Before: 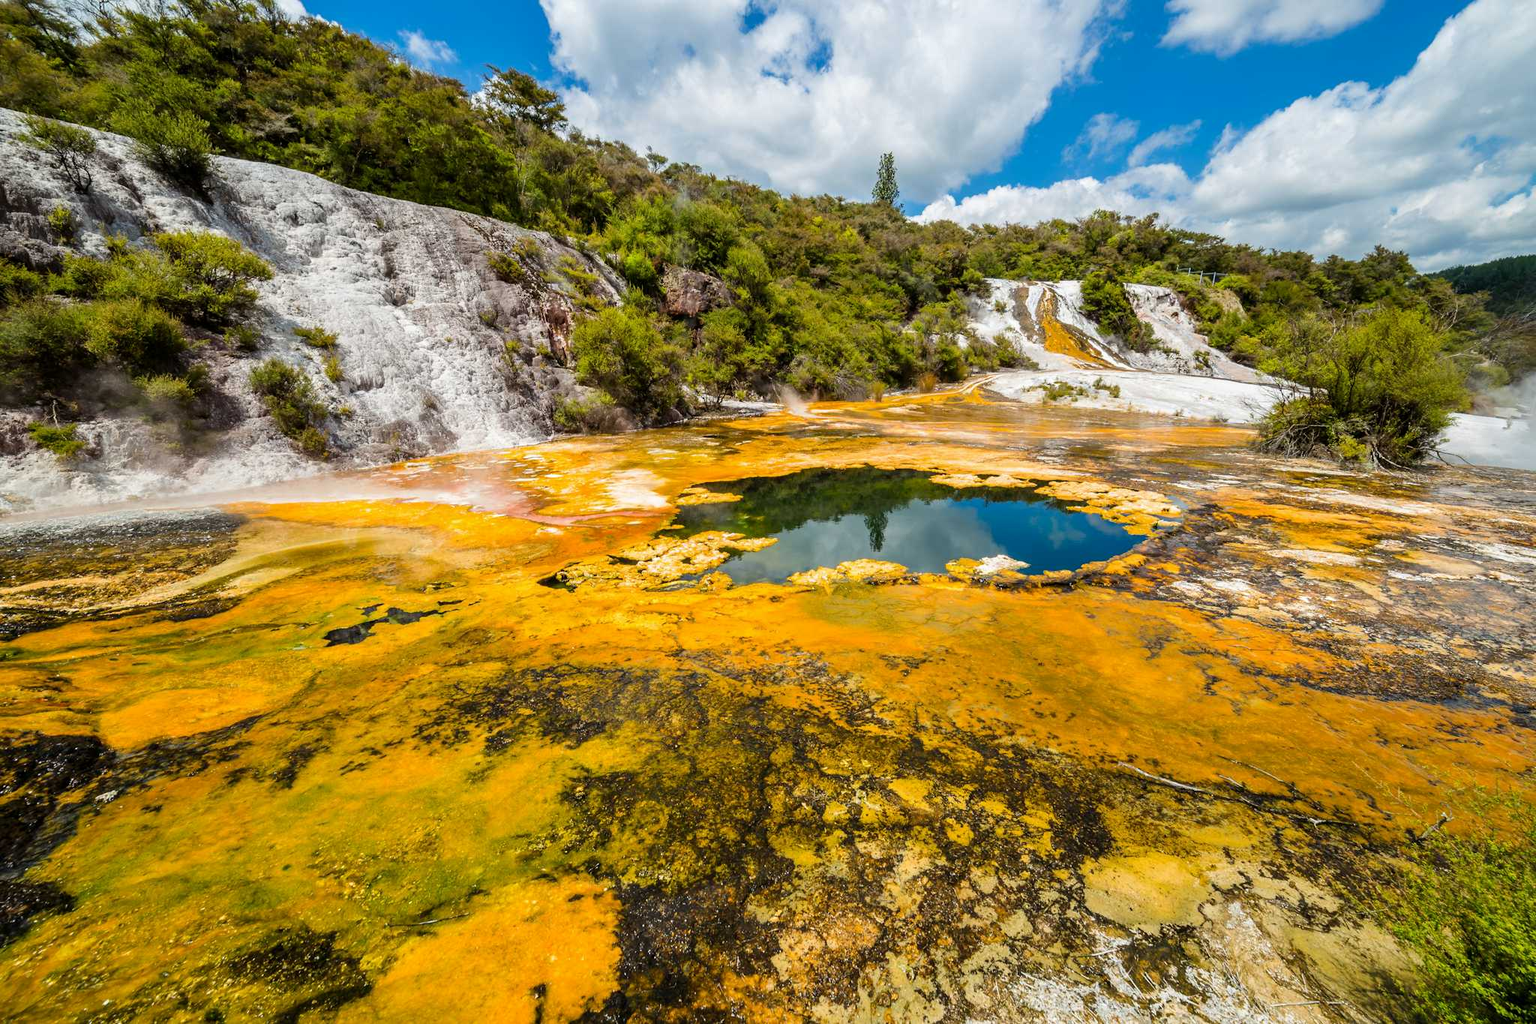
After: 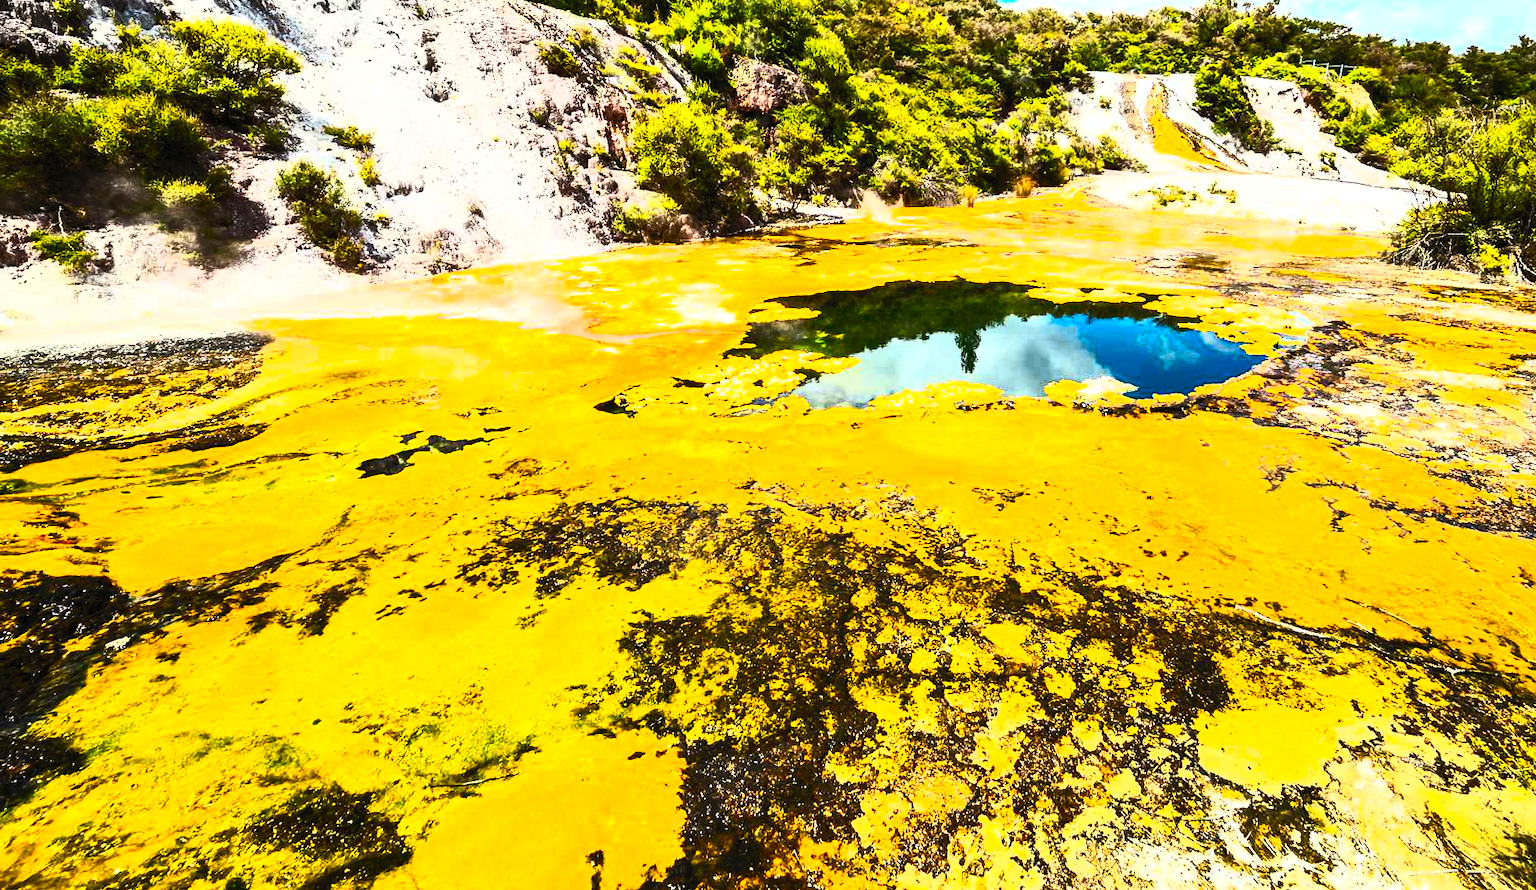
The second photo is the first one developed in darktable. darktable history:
tone equalizer: -8 EV -0.75 EV, -7 EV -0.7 EV, -6 EV -0.6 EV, -5 EV -0.4 EV, -3 EV 0.4 EV, -2 EV 0.6 EV, -1 EV 0.7 EV, +0 EV 0.75 EV, edges refinement/feathering 500, mask exposure compensation -1.57 EV, preserve details no
contrast brightness saturation: contrast 0.83, brightness 0.59, saturation 0.59
crop: top 20.916%, right 9.437%, bottom 0.316%
